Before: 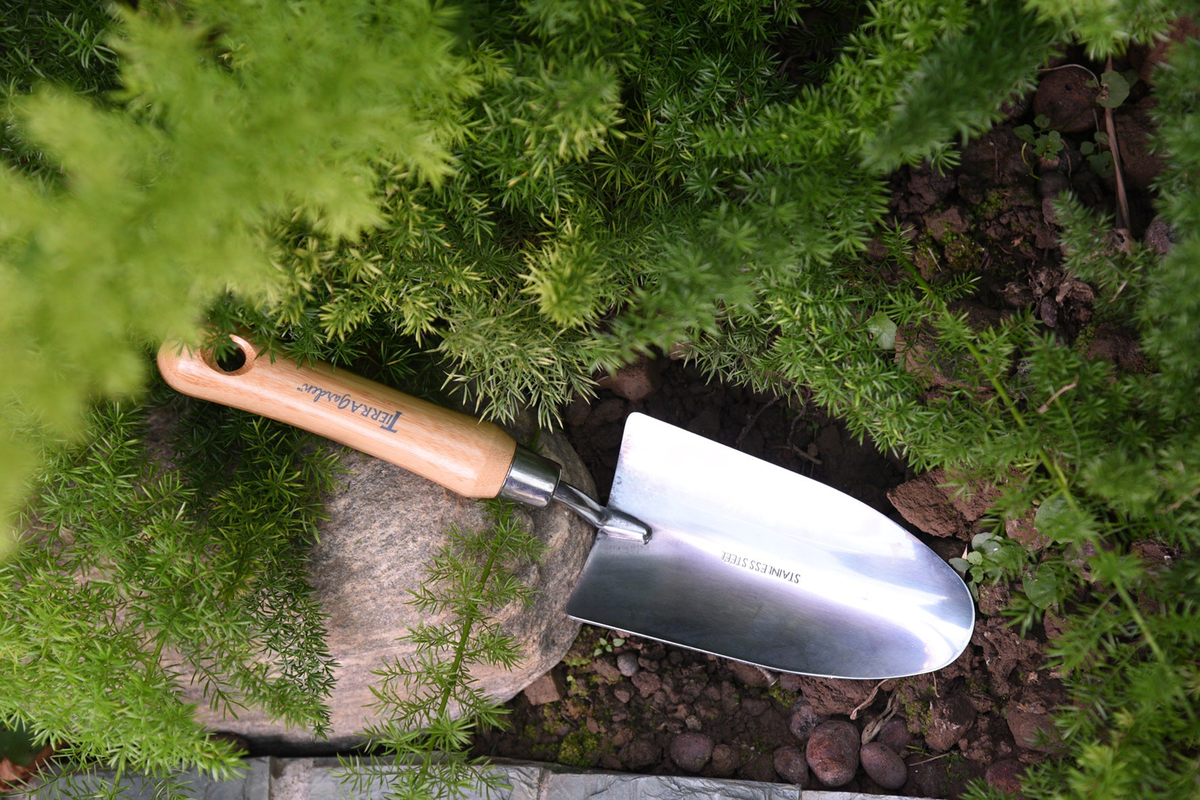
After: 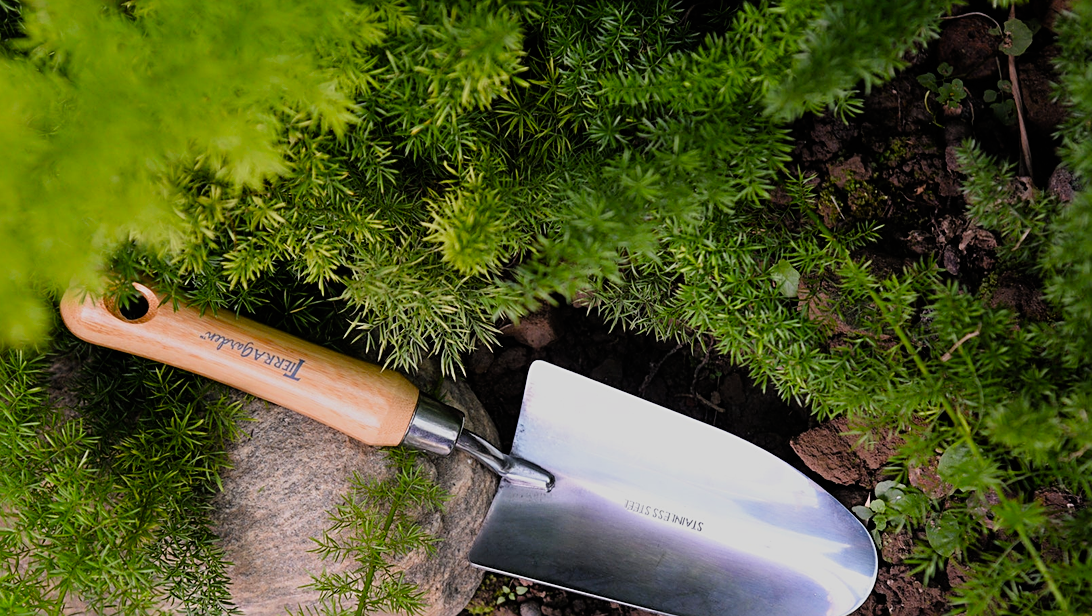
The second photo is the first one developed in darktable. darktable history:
filmic rgb: black relative exposure -7.75 EV, white relative exposure 4.4 EV, threshold 3 EV, hardness 3.76, latitude 38.11%, contrast 0.966, highlights saturation mix 10%, shadows ↔ highlights balance 4.59%, color science v4 (2020), enable highlight reconstruction true
crop: left 8.155%, top 6.611%, bottom 15.385%
sharpen: on, module defaults
